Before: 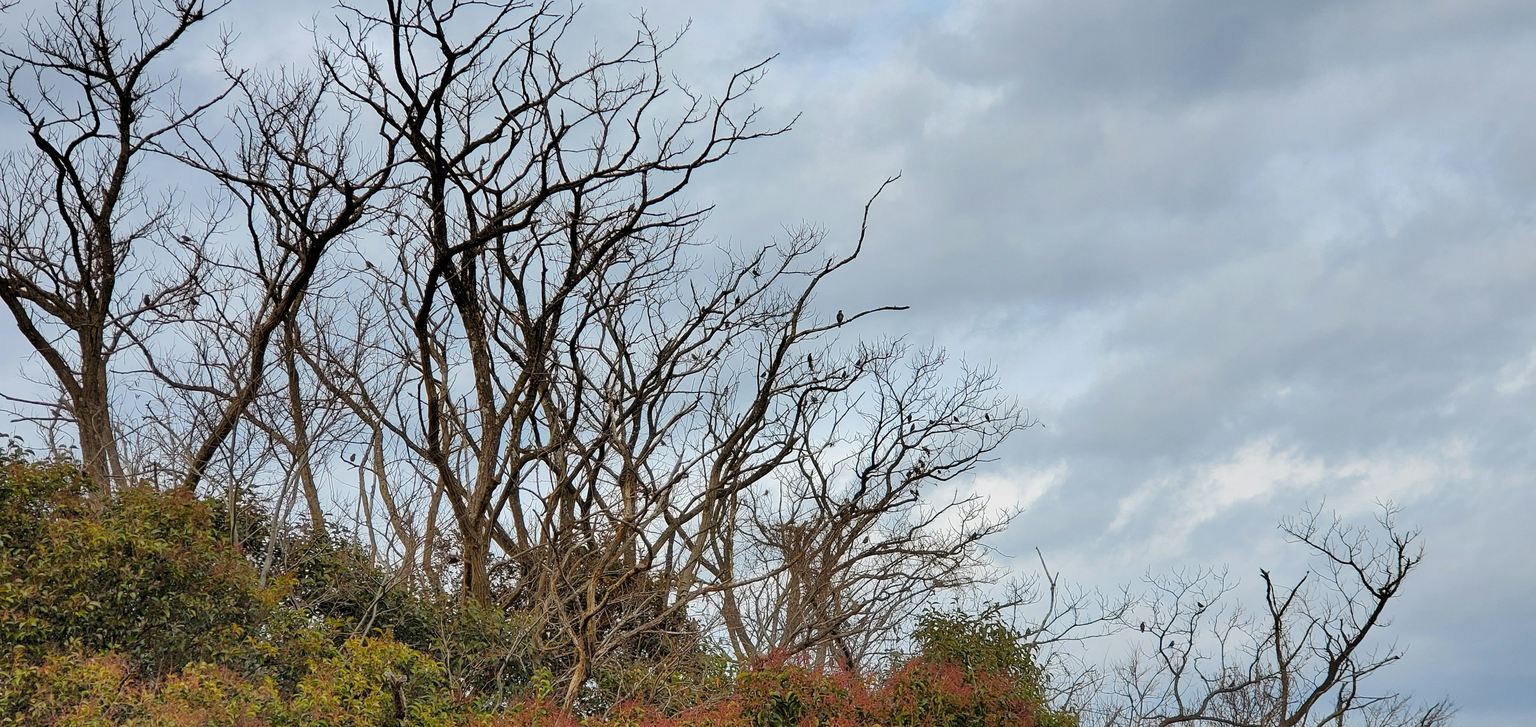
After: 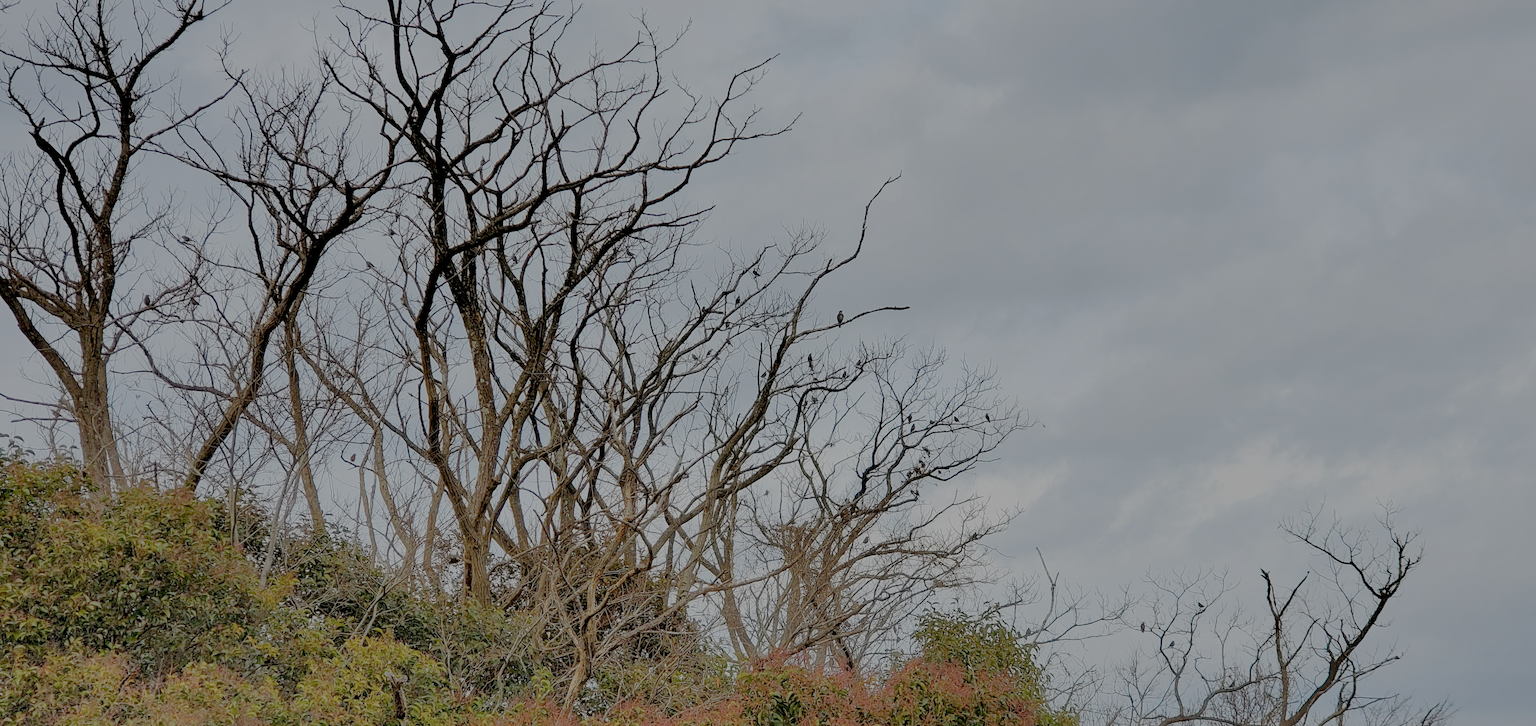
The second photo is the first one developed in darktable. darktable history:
filmic rgb: black relative exposure -8.02 EV, white relative exposure 8.04 EV, target black luminance 0%, hardness 2.43, latitude 76.29%, contrast 0.558, shadows ↔ highlights balance 0.016%, preserve chrominance no, color science v5 (2021), iterations of high-quality reconstruction 10, contrast in shadows safe, contrast in highlights safe, enable highlight reconstruction true
